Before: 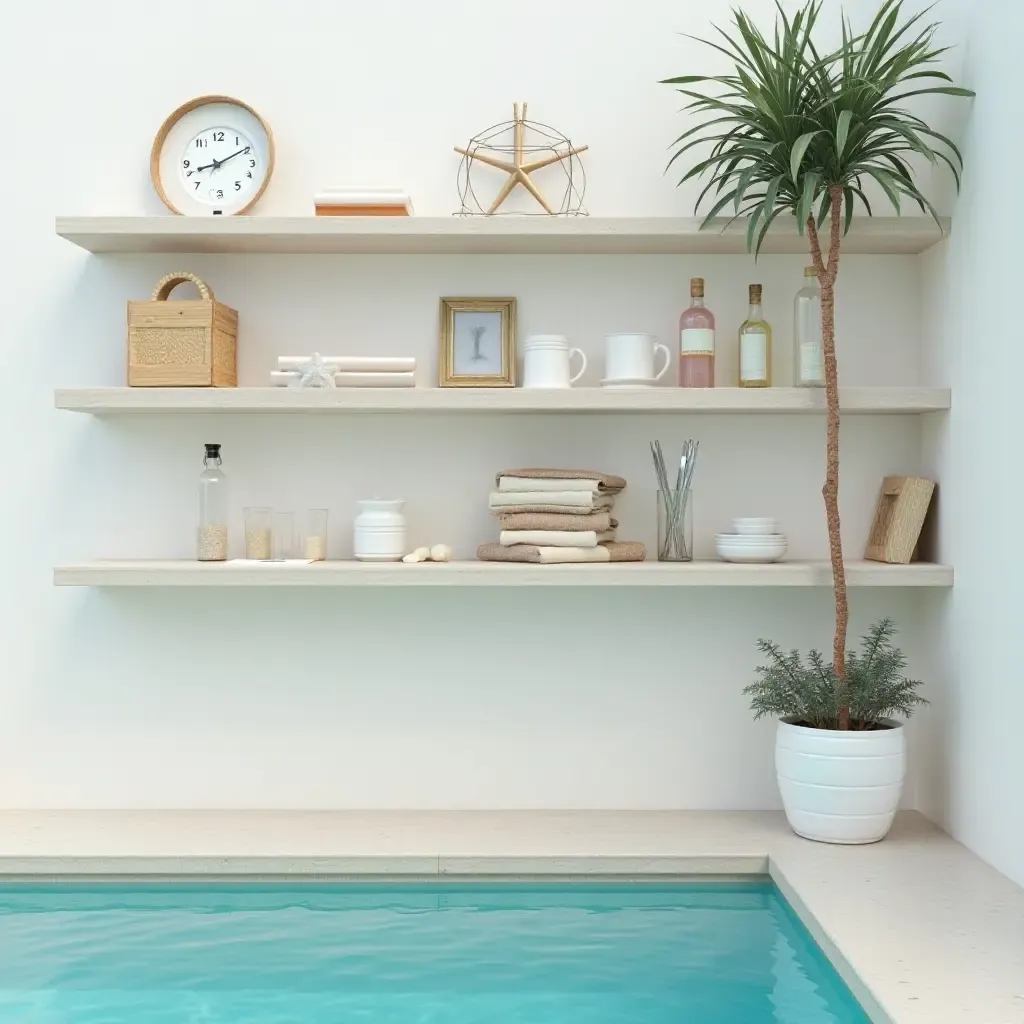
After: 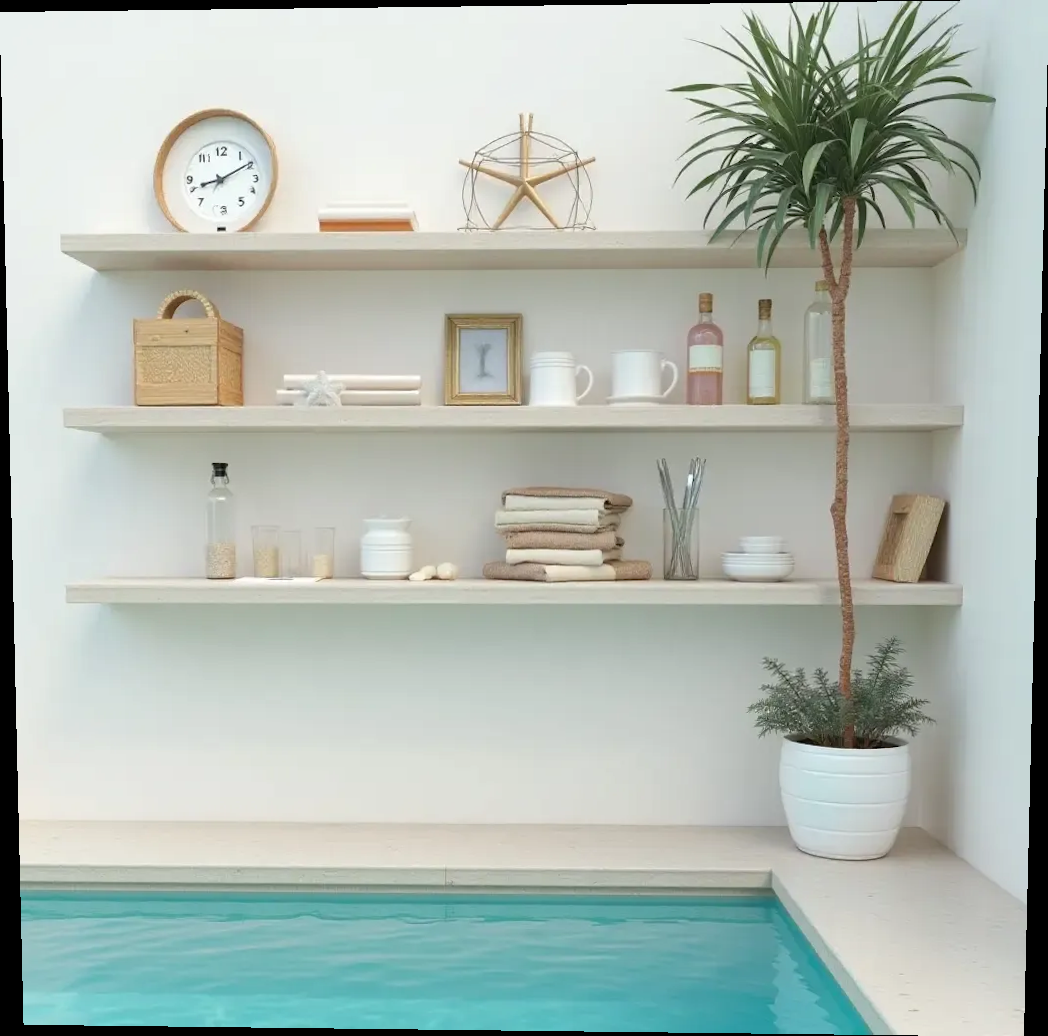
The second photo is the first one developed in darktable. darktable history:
color calibration: illuminant same as pipeline (D50), x 0.346, y 0.359, temperature 5002.42 K
shadows and highlights: shadows 25, highlights -25
rotate and perspective: lens shift (vertical) 0.048, lens shift (horizontal) -0.024, automatic cropping off
